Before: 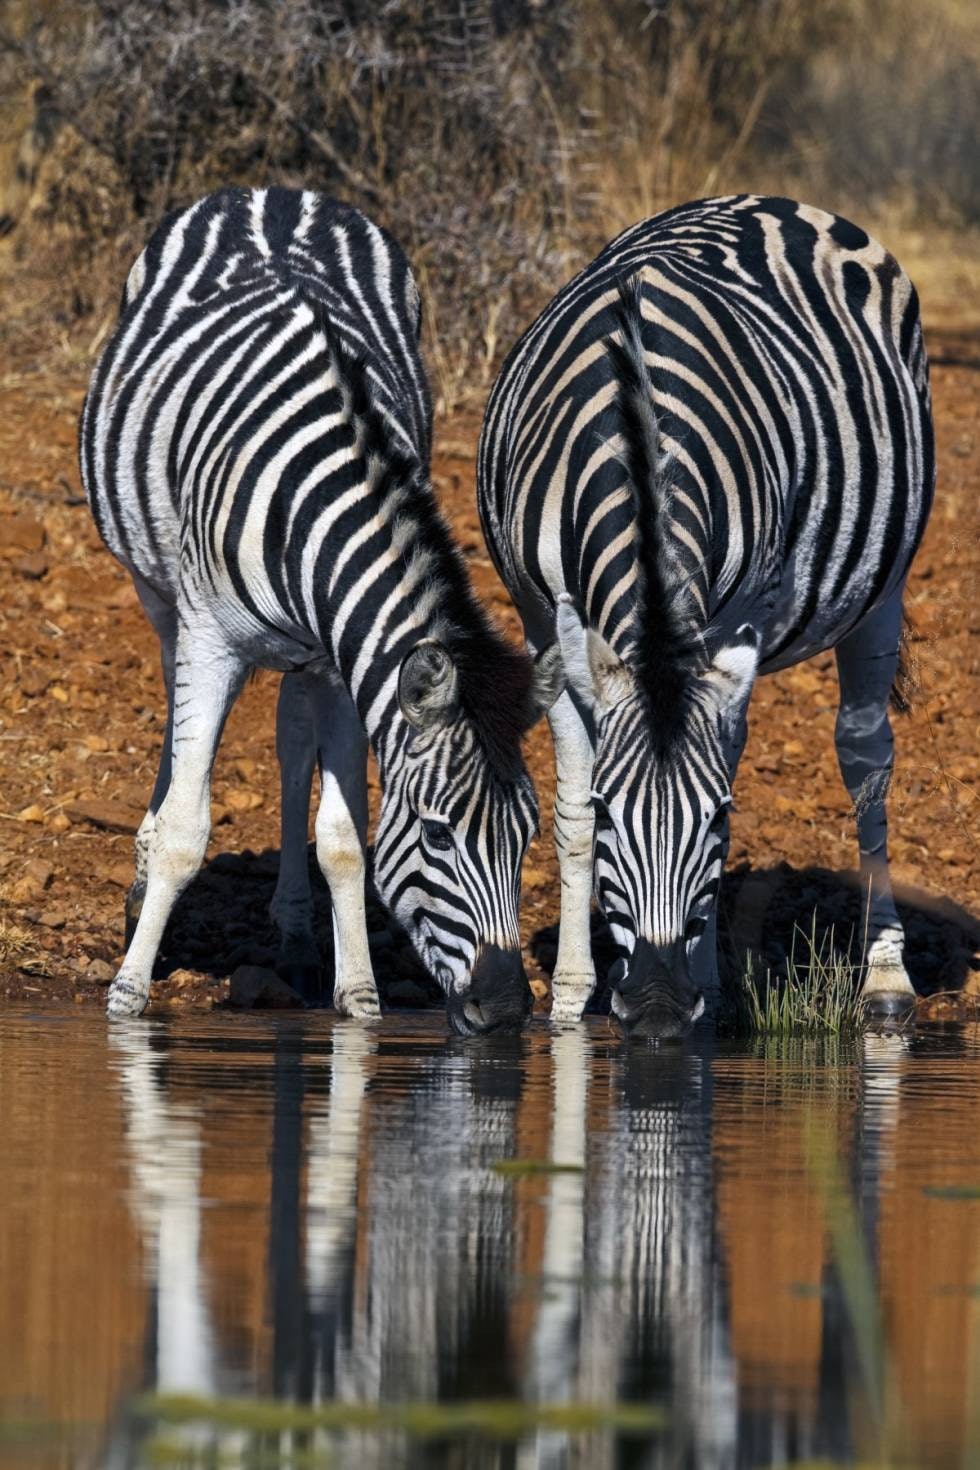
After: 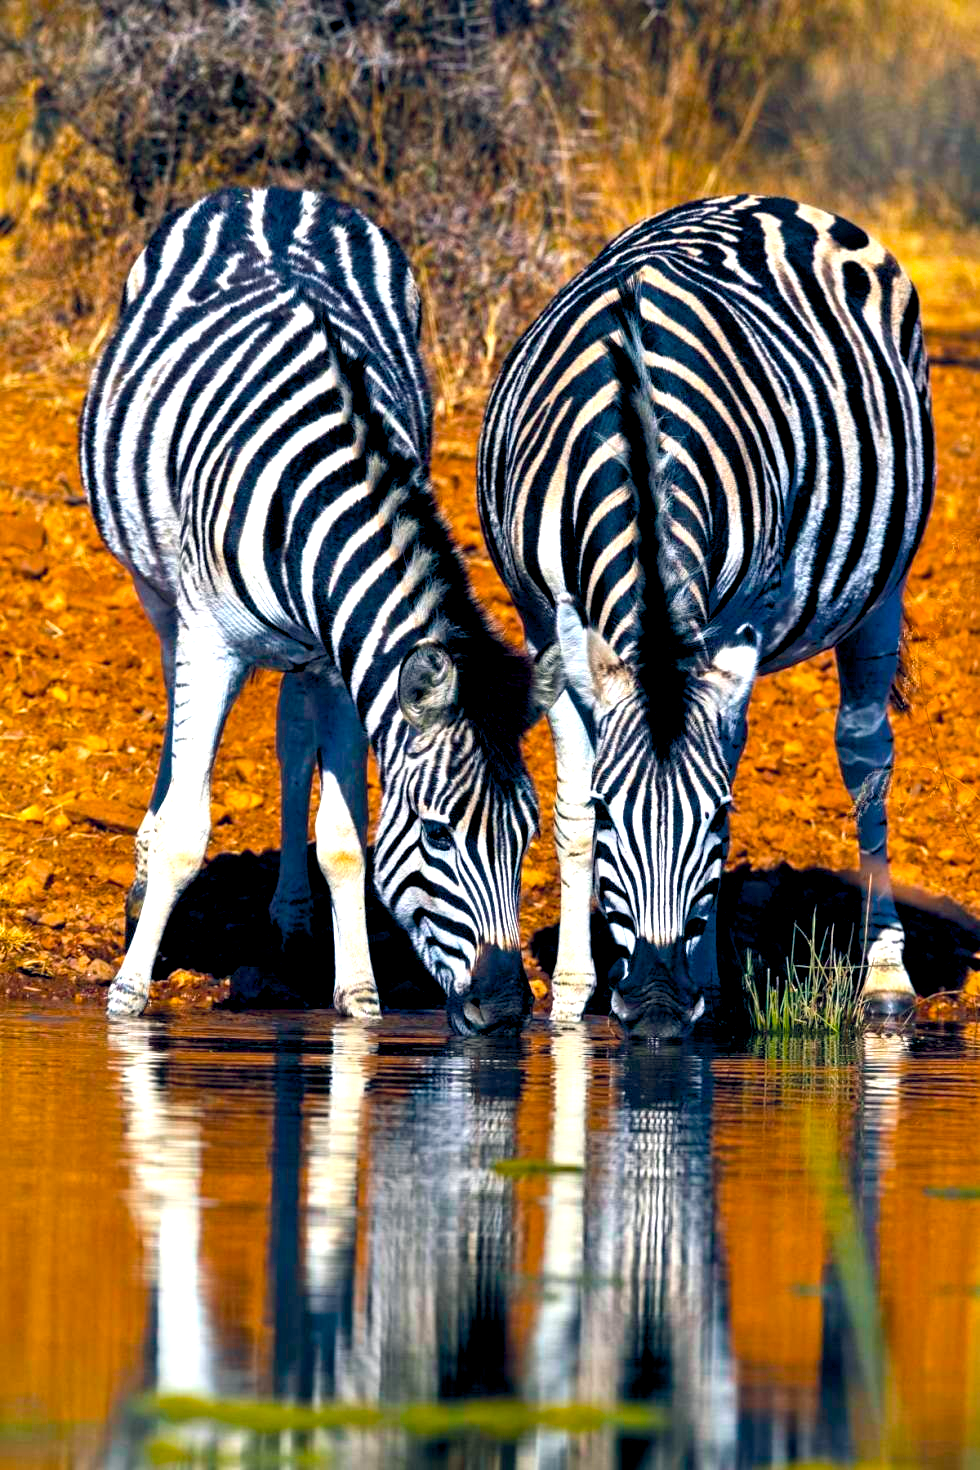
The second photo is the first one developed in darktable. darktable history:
color balance rgb: shadows lift › chroma 2.049%, shadows lift › hue 217.28°, global offset › chroma 0.104%, global offset › hue 254.28°, perceptual saturation grading › global saturation 18.161%, perceptual brilliance grading › global brilliance 18.099%, global vibrance 50.664%
exposure: black level correction 0.005, exposure 0.28 EV, compensate highlight preservation false
